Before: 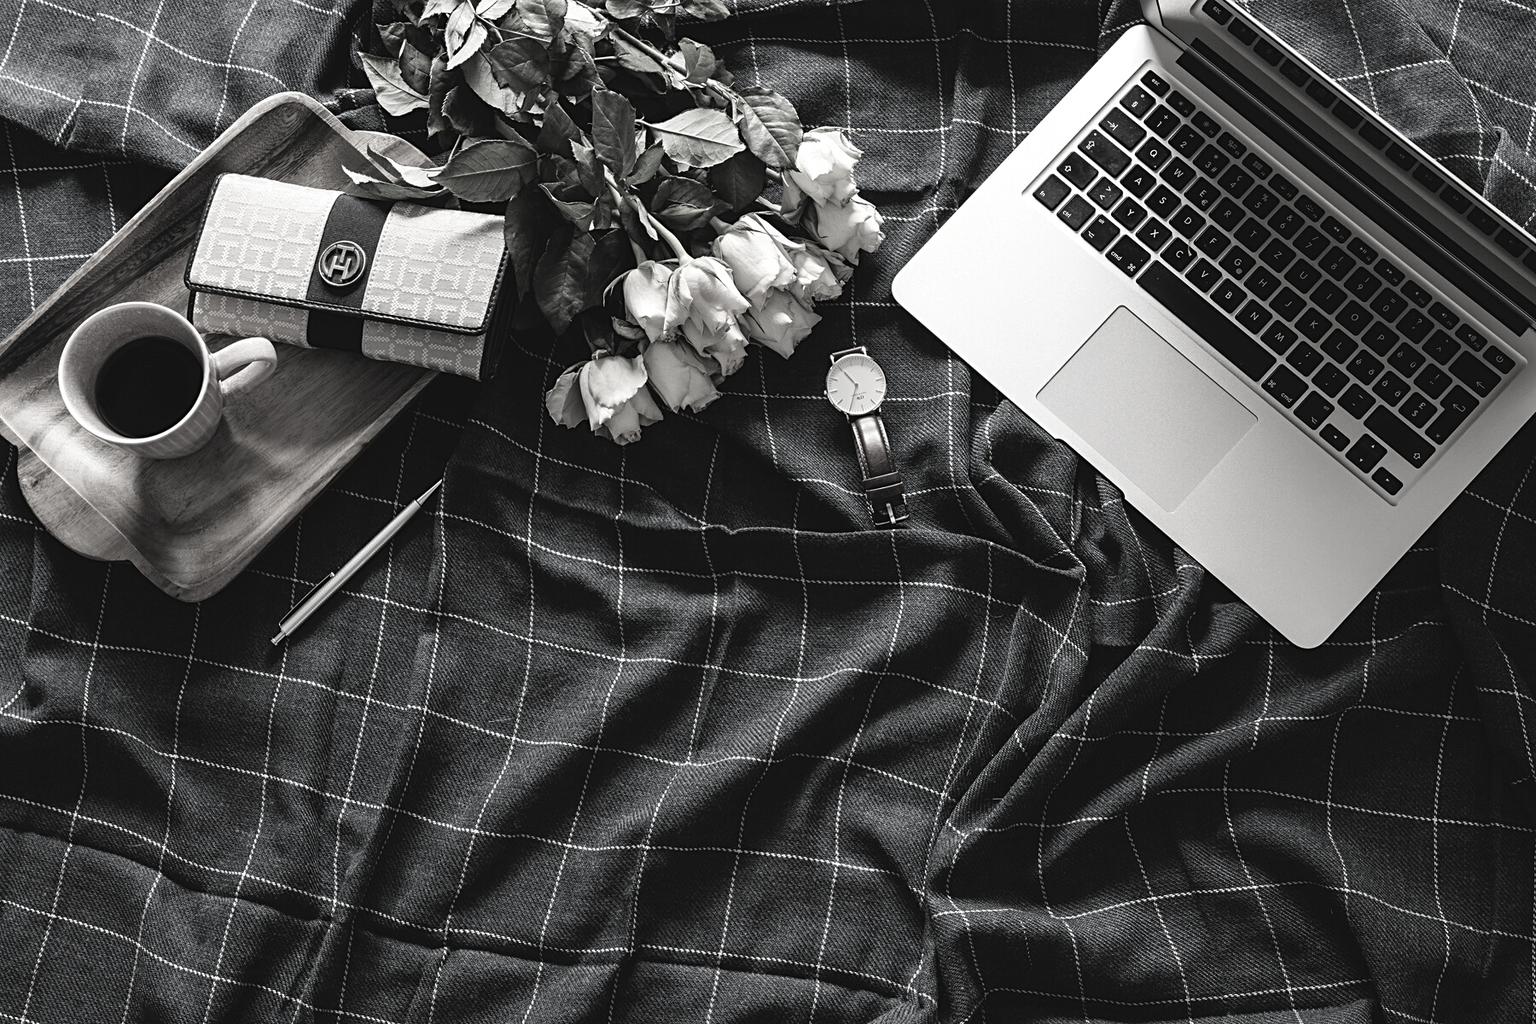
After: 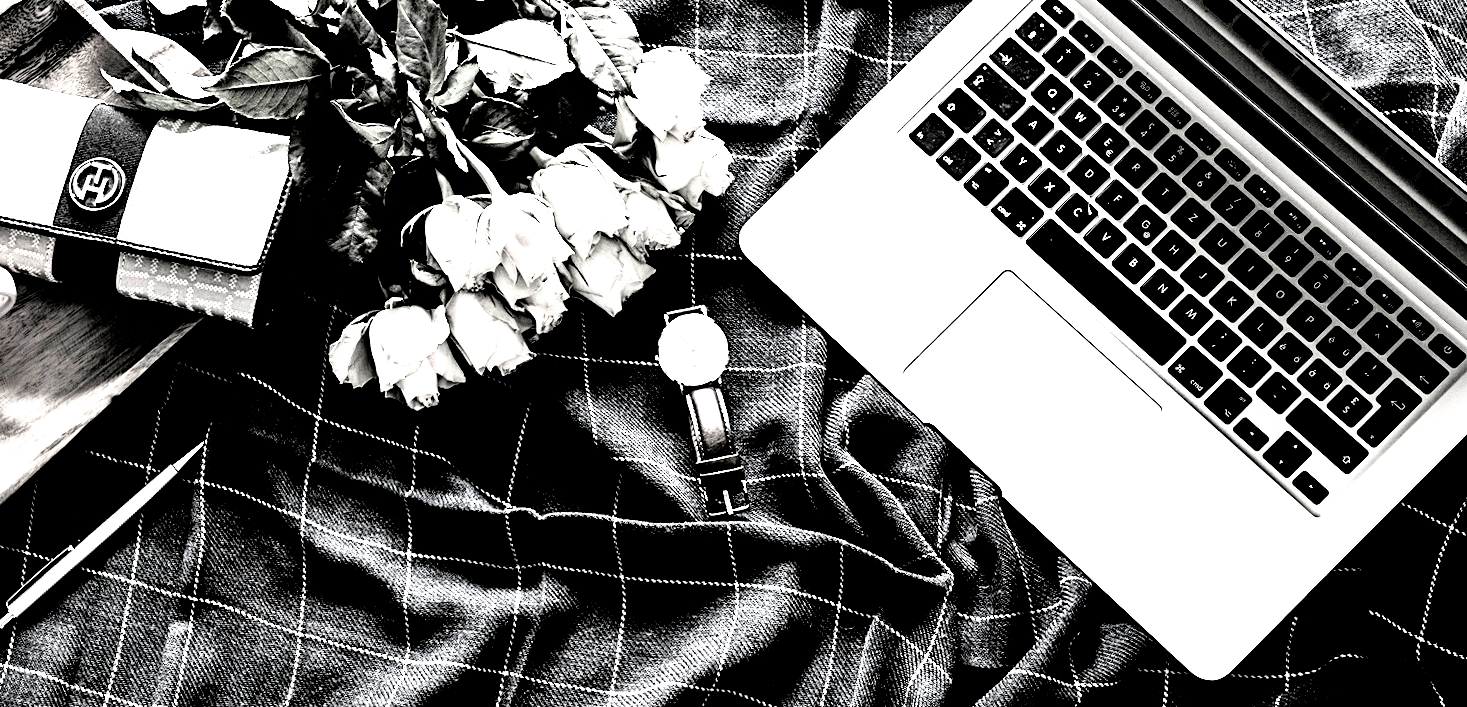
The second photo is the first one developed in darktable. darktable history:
exposure: black level correction 0.016, exposure 1.774 EV, compensate highlight preservation false
filmic rgb: black relative exposure -3.64 EV, white relative exposure 2.44 EV, hardness 3.29
graduated density: rotation -180°, offset 27.42
crop: left 18.38%, top 11.092%, right 2.134%, bottom 33.217%
contrast equalizer: octaves 7, y [[0.6 ×6], [0.55 ×6], [0 ×6], [0 ×6], [0 ×6]]
rotate and perspective: rotation 2.27°, automatic cropping off
contrast brightness saturation: saturation -0.04
